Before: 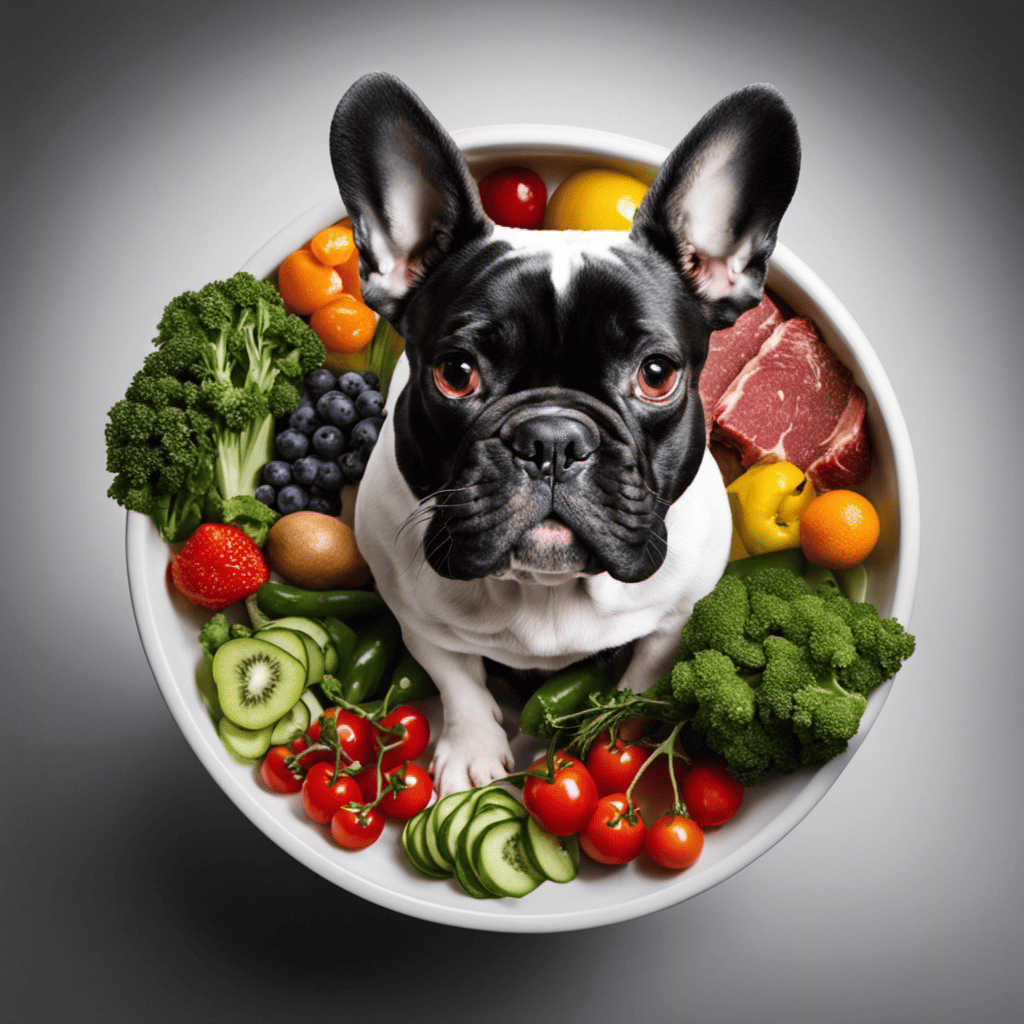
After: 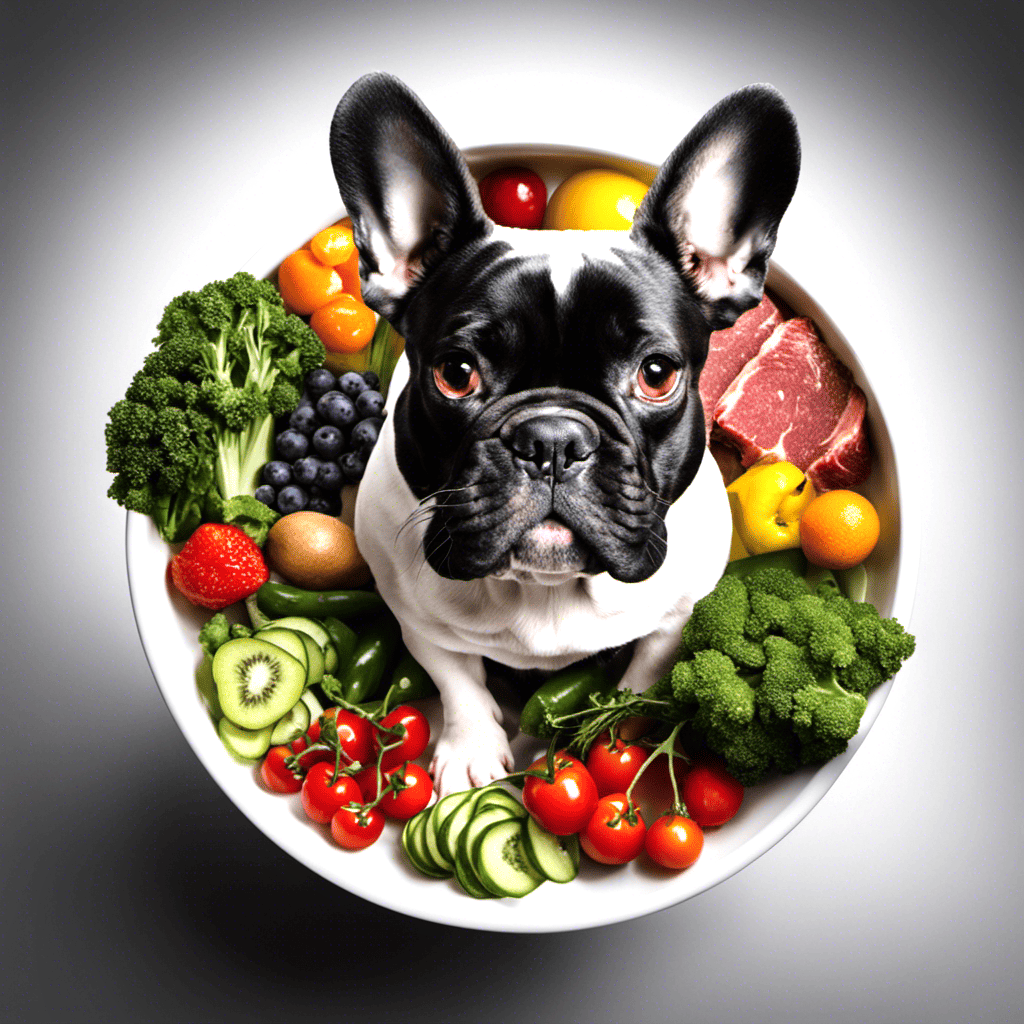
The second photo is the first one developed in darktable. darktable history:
tone equalizer: -8 EV -0.764 EV, -7 EV -0.724 EV, -6 EV -0.629 EV, -5 EV -0.379 EV, -3 EV 0.403 EV, -2 EV 0.6 EV, -1 EV 0.695 EV, +0 EV 0.761 EV
